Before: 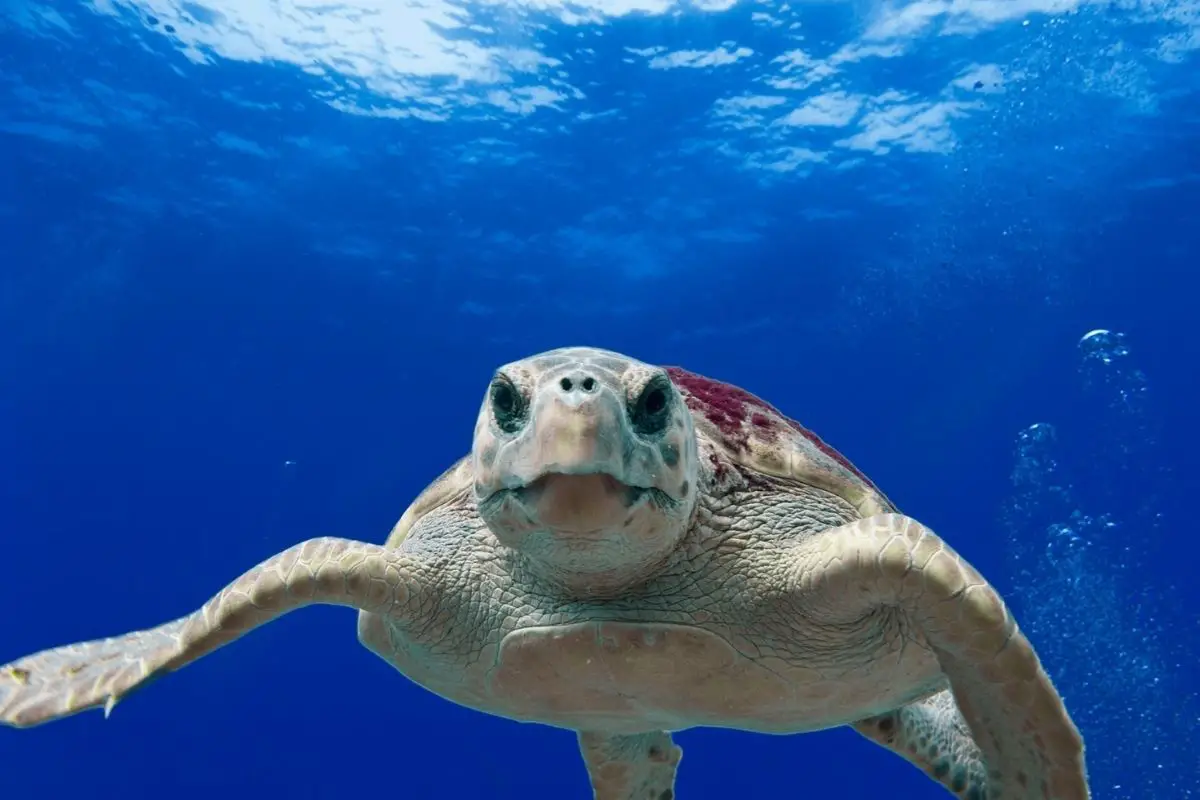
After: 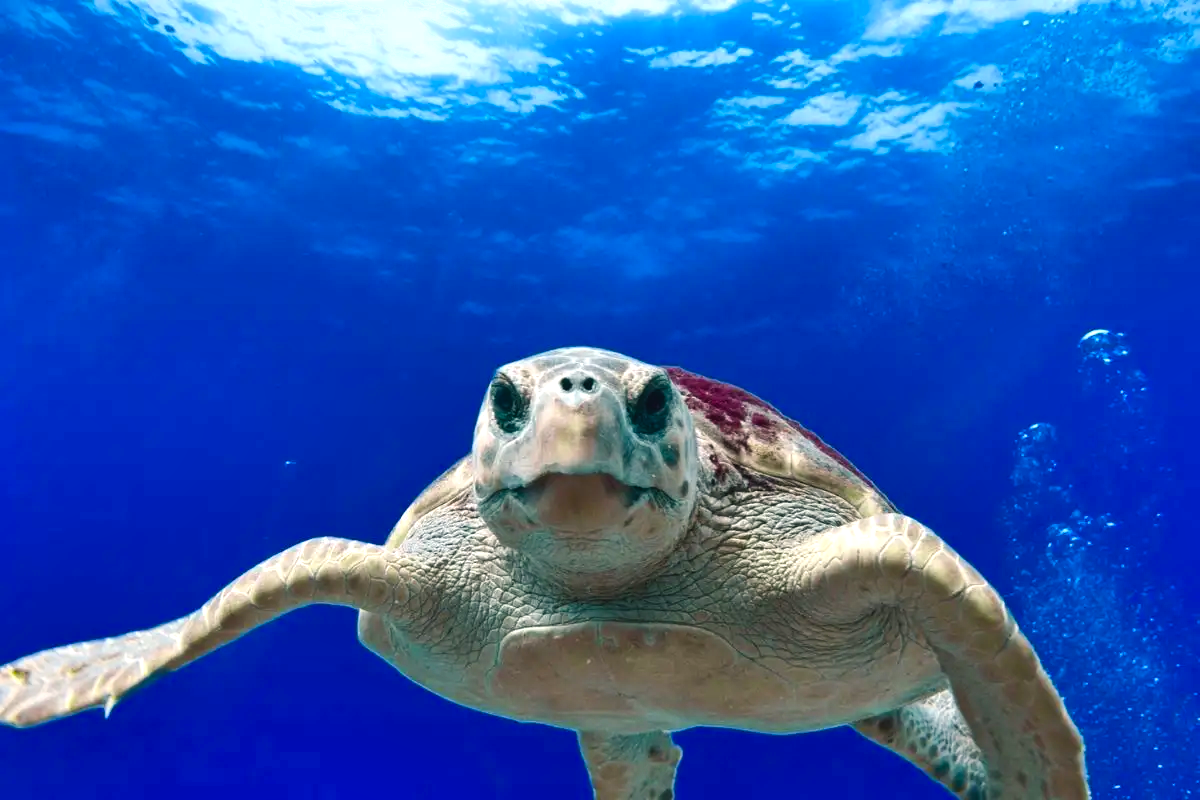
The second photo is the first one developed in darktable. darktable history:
color balance rgb: shadows lift › chroma 1%, shadows lift › hue 217.2°, power › hue 310.8°, highlights gain › chroma 1%, highlights gain › hue 54°, global offset › luminance 0.5%, global offset › hue 171.6°, perceptual saturation grading › global saturation 14.09%, perceptual saturation grading › highlights -25%, perceptual saturation grading › shadows 30%, perceptual brilliance grading › highlights 13.42%, perceptual brilliance grading › mid-tones 8.05%, perceptual brilliance grading › shadows -17.45%, global vibrance 25%
shadows and highlights: highlights 70.7, soften with gaussian
